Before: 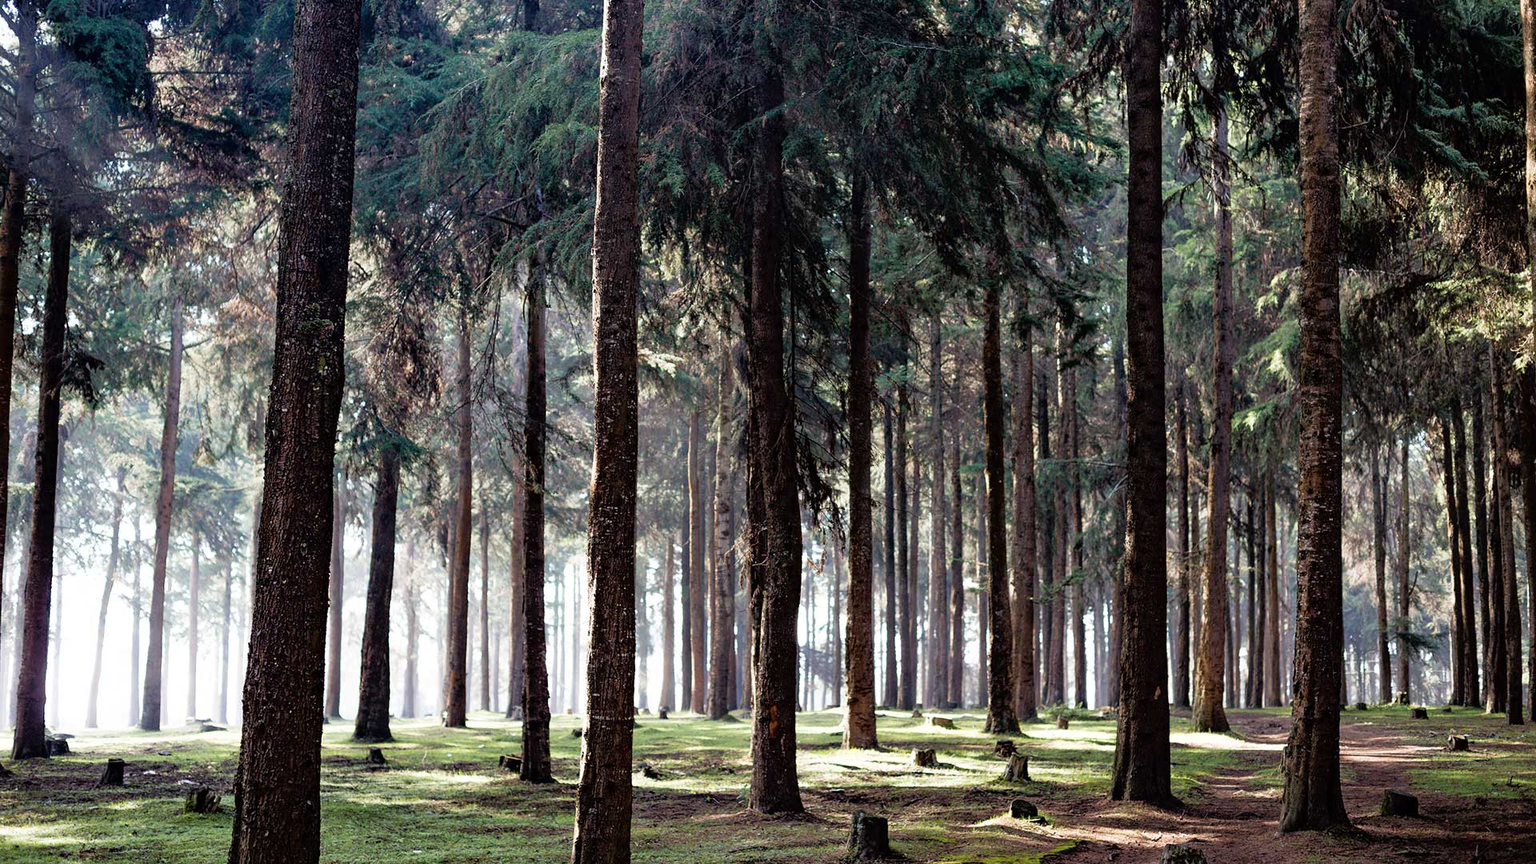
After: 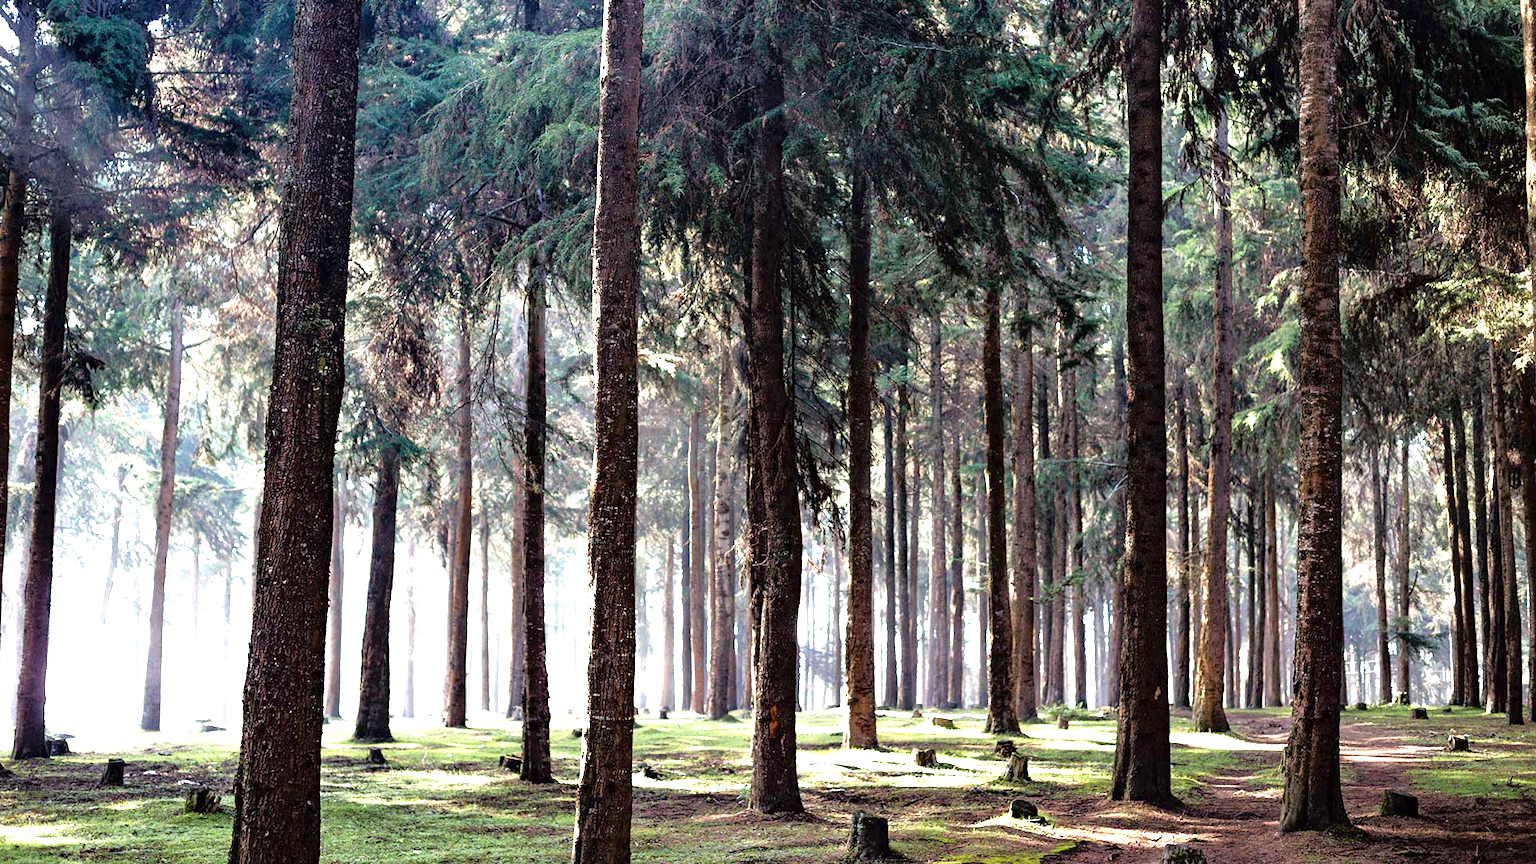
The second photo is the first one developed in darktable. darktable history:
exposure: exposure 0.944 EV, compensate highlight preservation false
